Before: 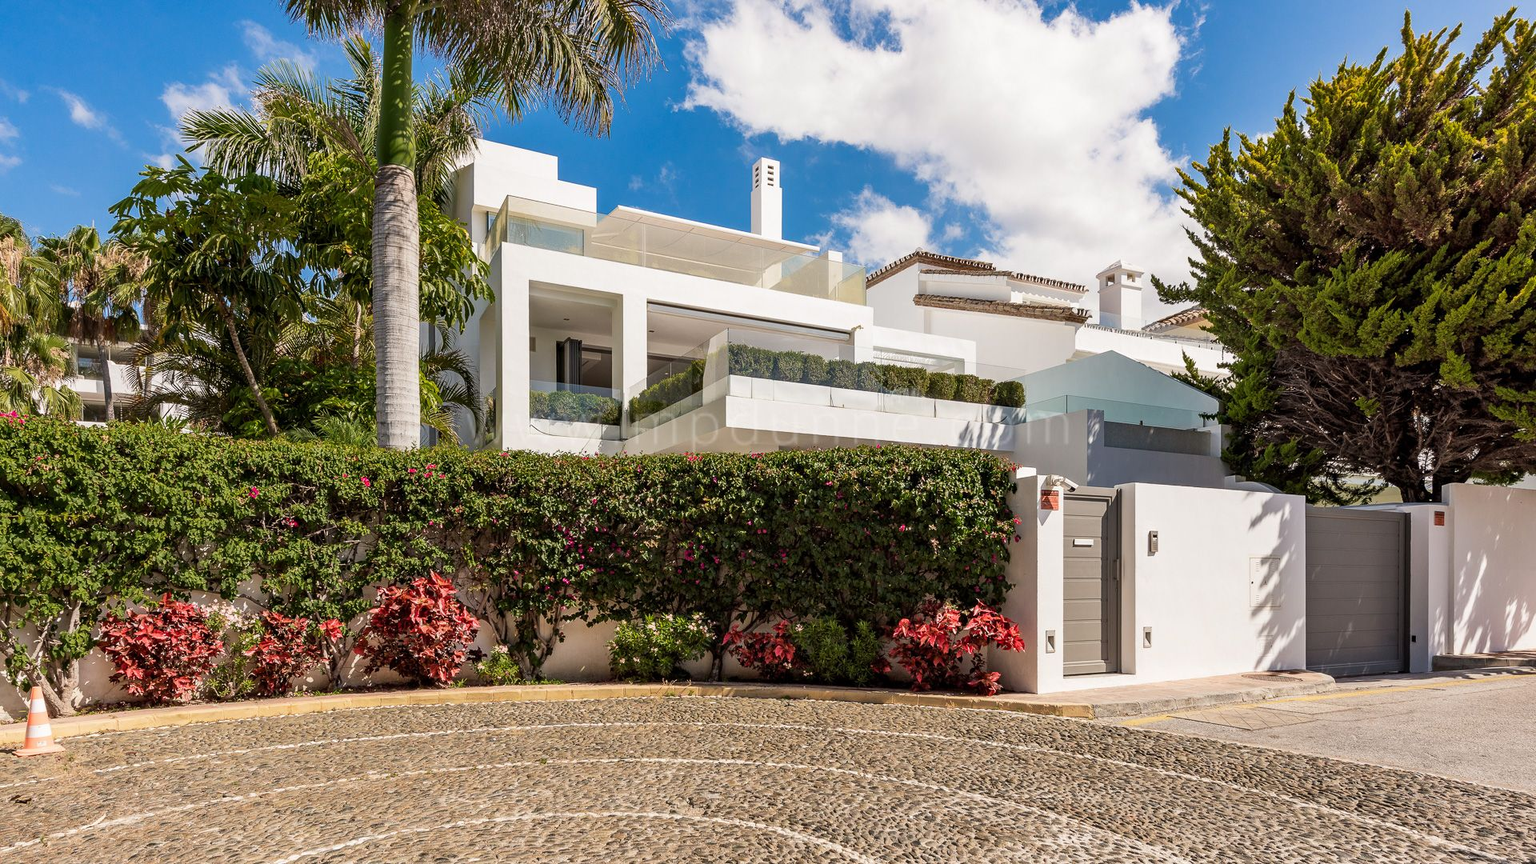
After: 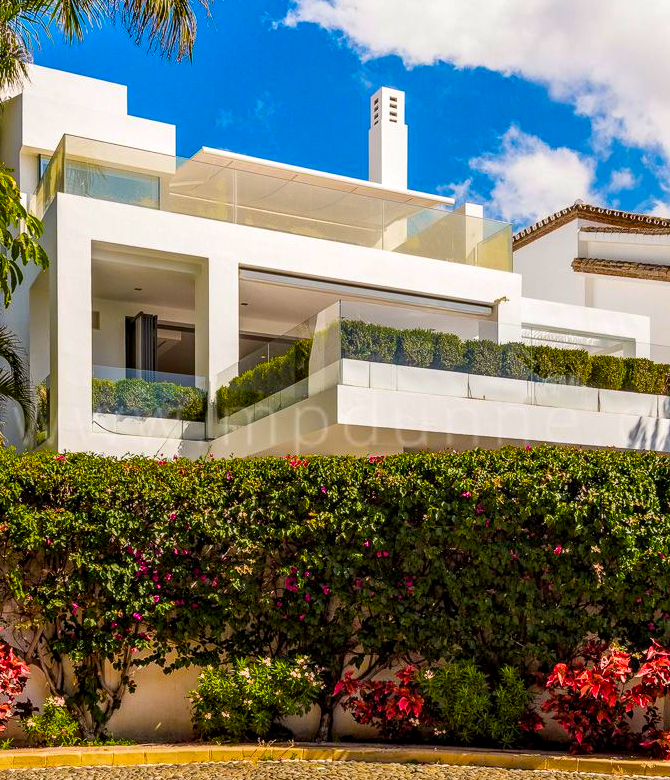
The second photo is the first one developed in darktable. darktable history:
crop and rotate: left 29.694%, top 10.269%, right 35.38%, bottom 17.488%
color balance rgb: linear chroma grading › global chroma 14.37%, perceptual saturation grading › global saturation 31.128%, global vibrance 32.988%
local contrast: on, module defaults
exposure: exposure 0.014 EV, compensate exposure bias true, compensate highlight preservation false
